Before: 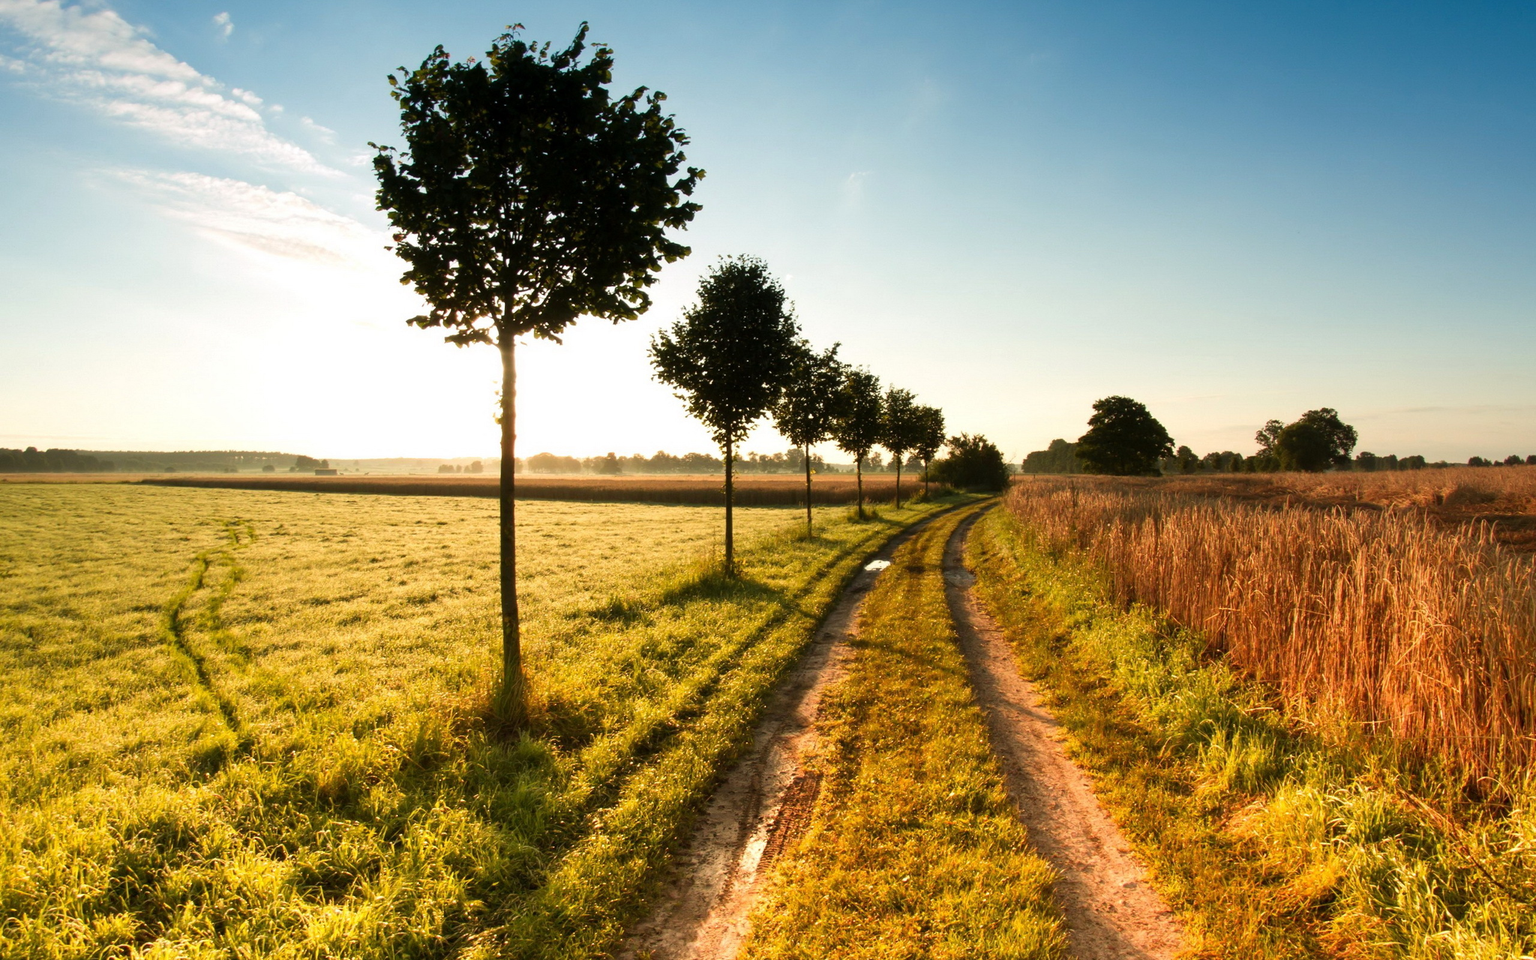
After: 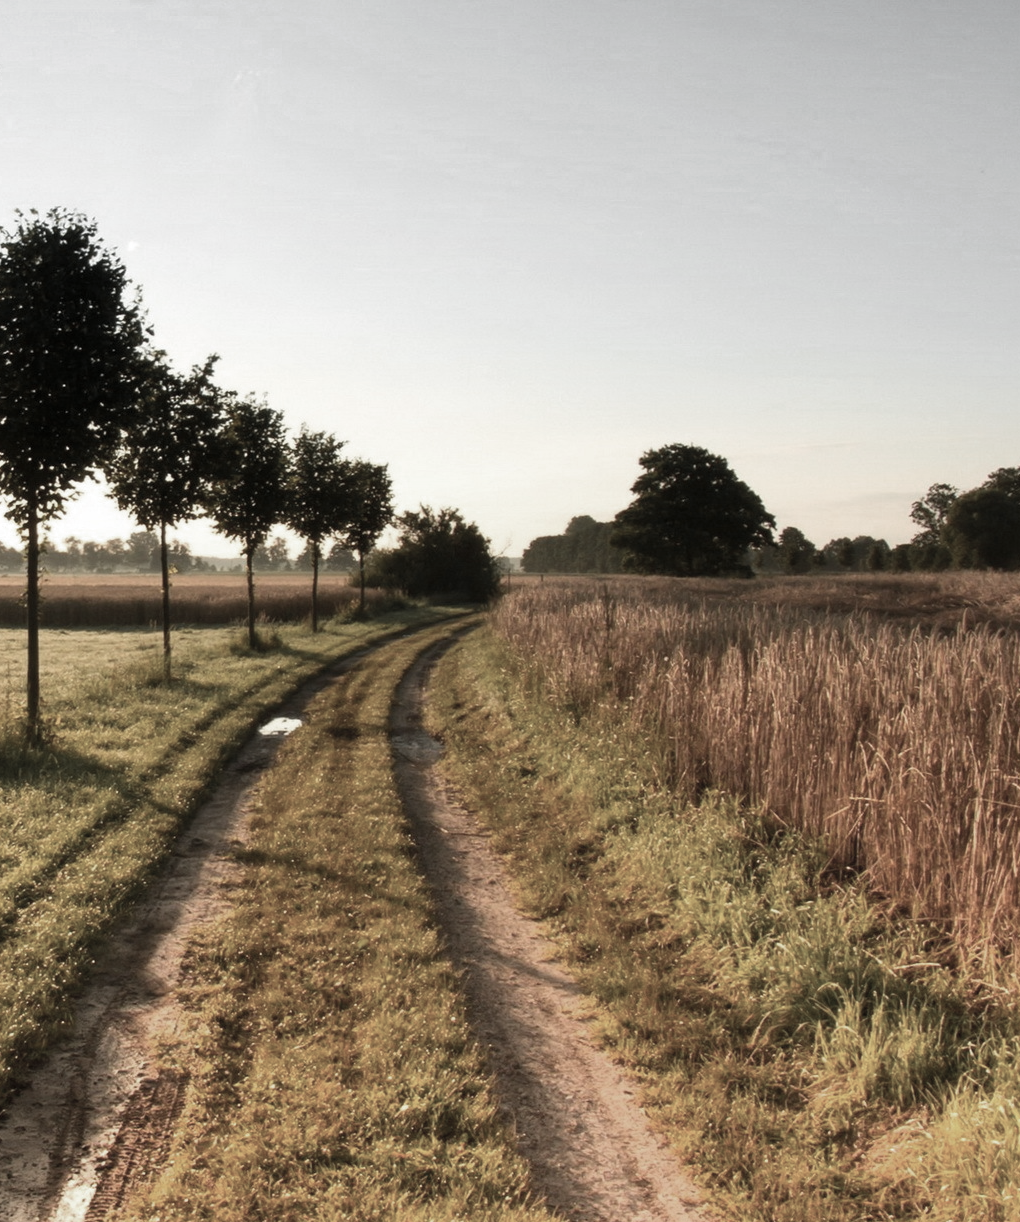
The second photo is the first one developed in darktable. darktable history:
crop: left 46.191%, top 13.53%, right 13.933%, bottom 10.04%
color zones: curves: ch0 [(0, 0.613) (0.01, 0.613) (0.245, 0.448) (0.498, 0.529) (0.642, 0.665) (0.879, 0.777) (0.99, 0.613)]; ch1 [(0, 0.035) (0.121, 0.189) (0.259, 0.197) (0.415, 0.061) (0.589, 0.022) (0.732, 0.022) (0.857, 0.026) (0.991, 0.053)]
